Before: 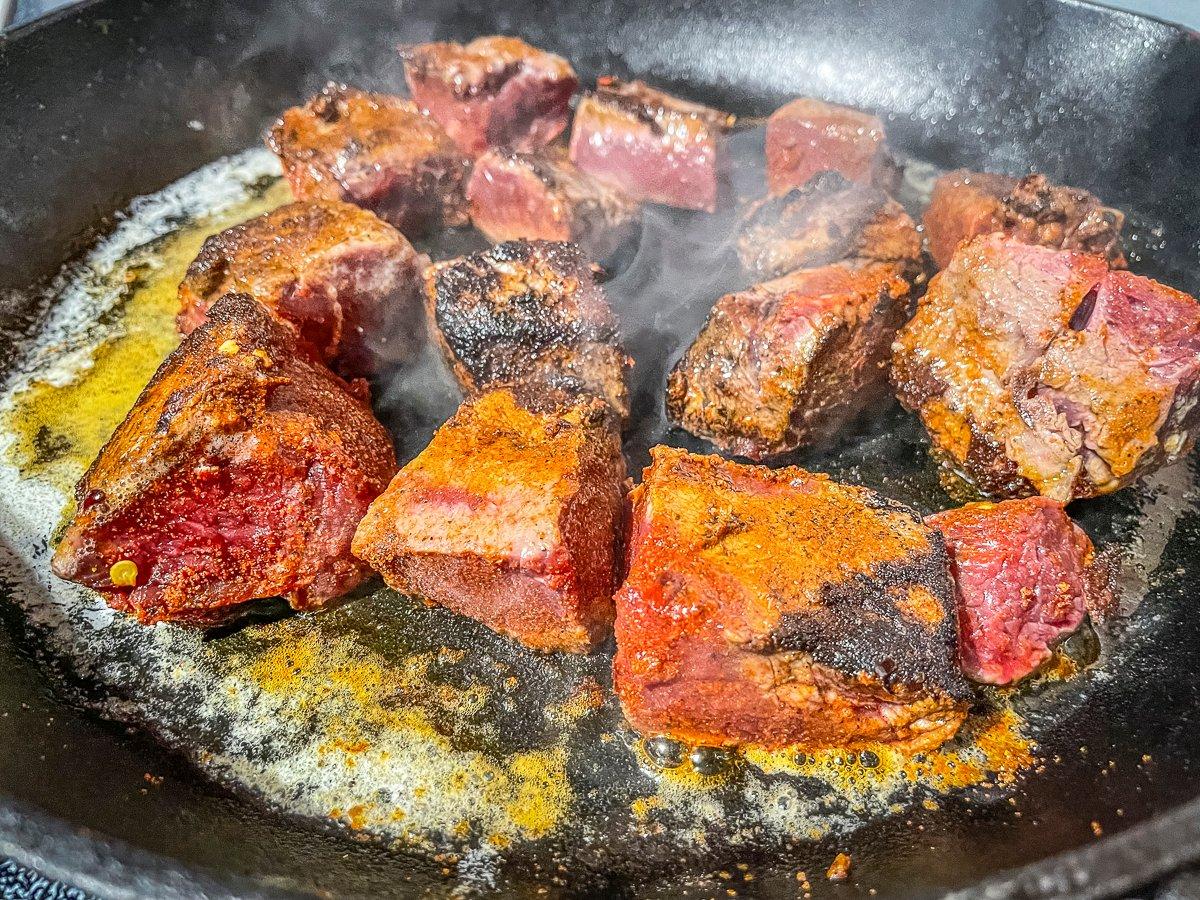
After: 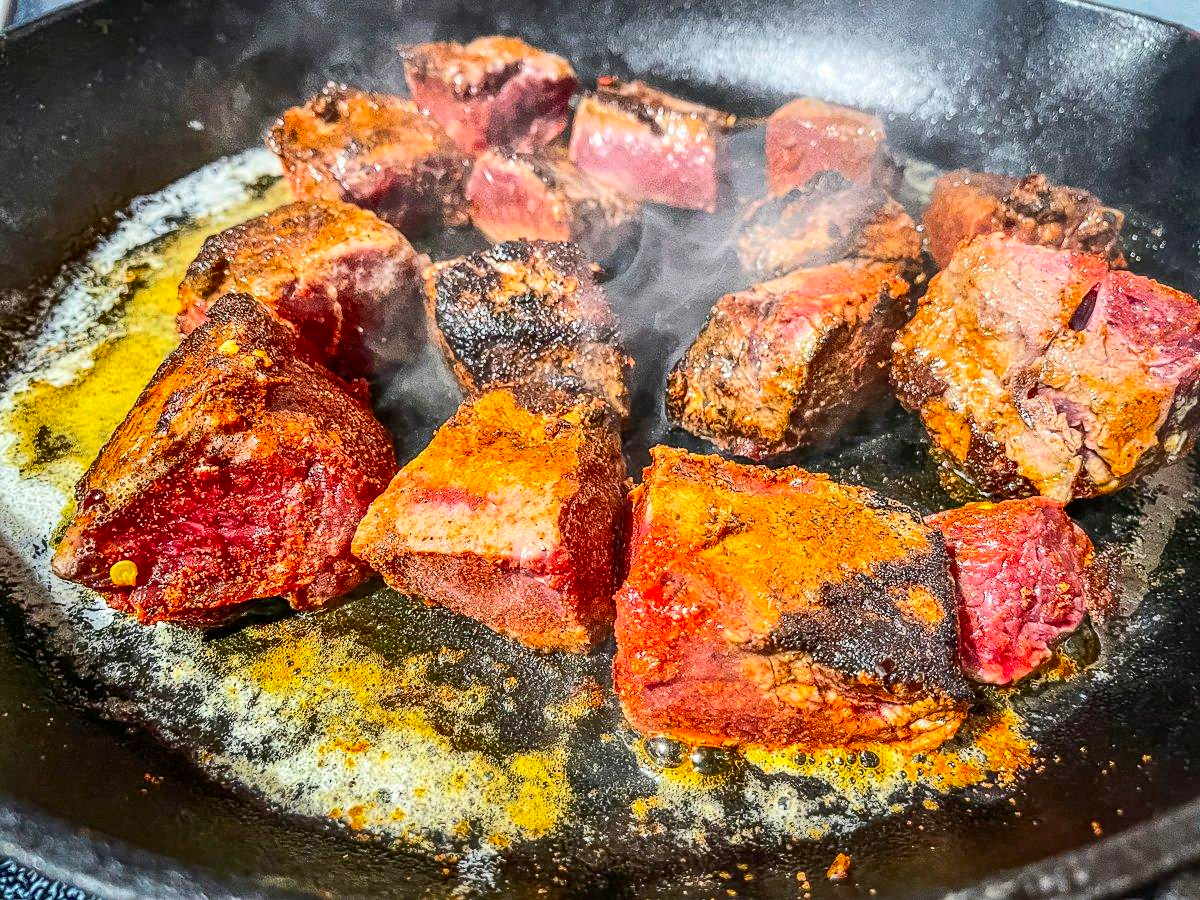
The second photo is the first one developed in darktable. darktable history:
contrast brightness saturation: contrast 0.183, saturation 0.297
